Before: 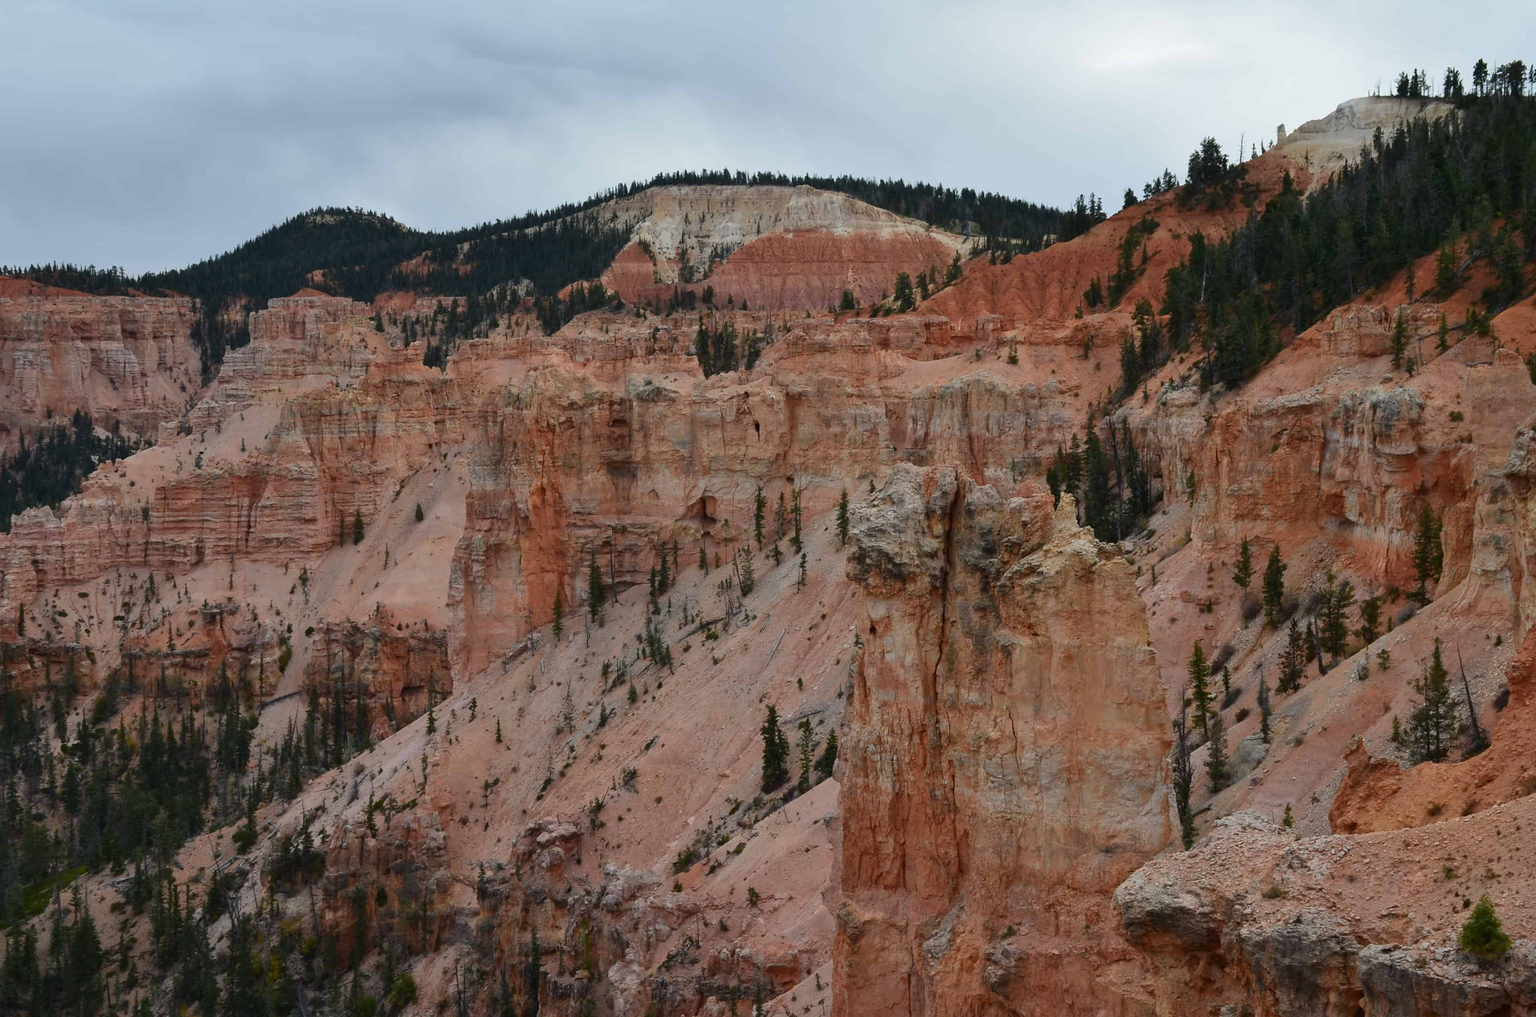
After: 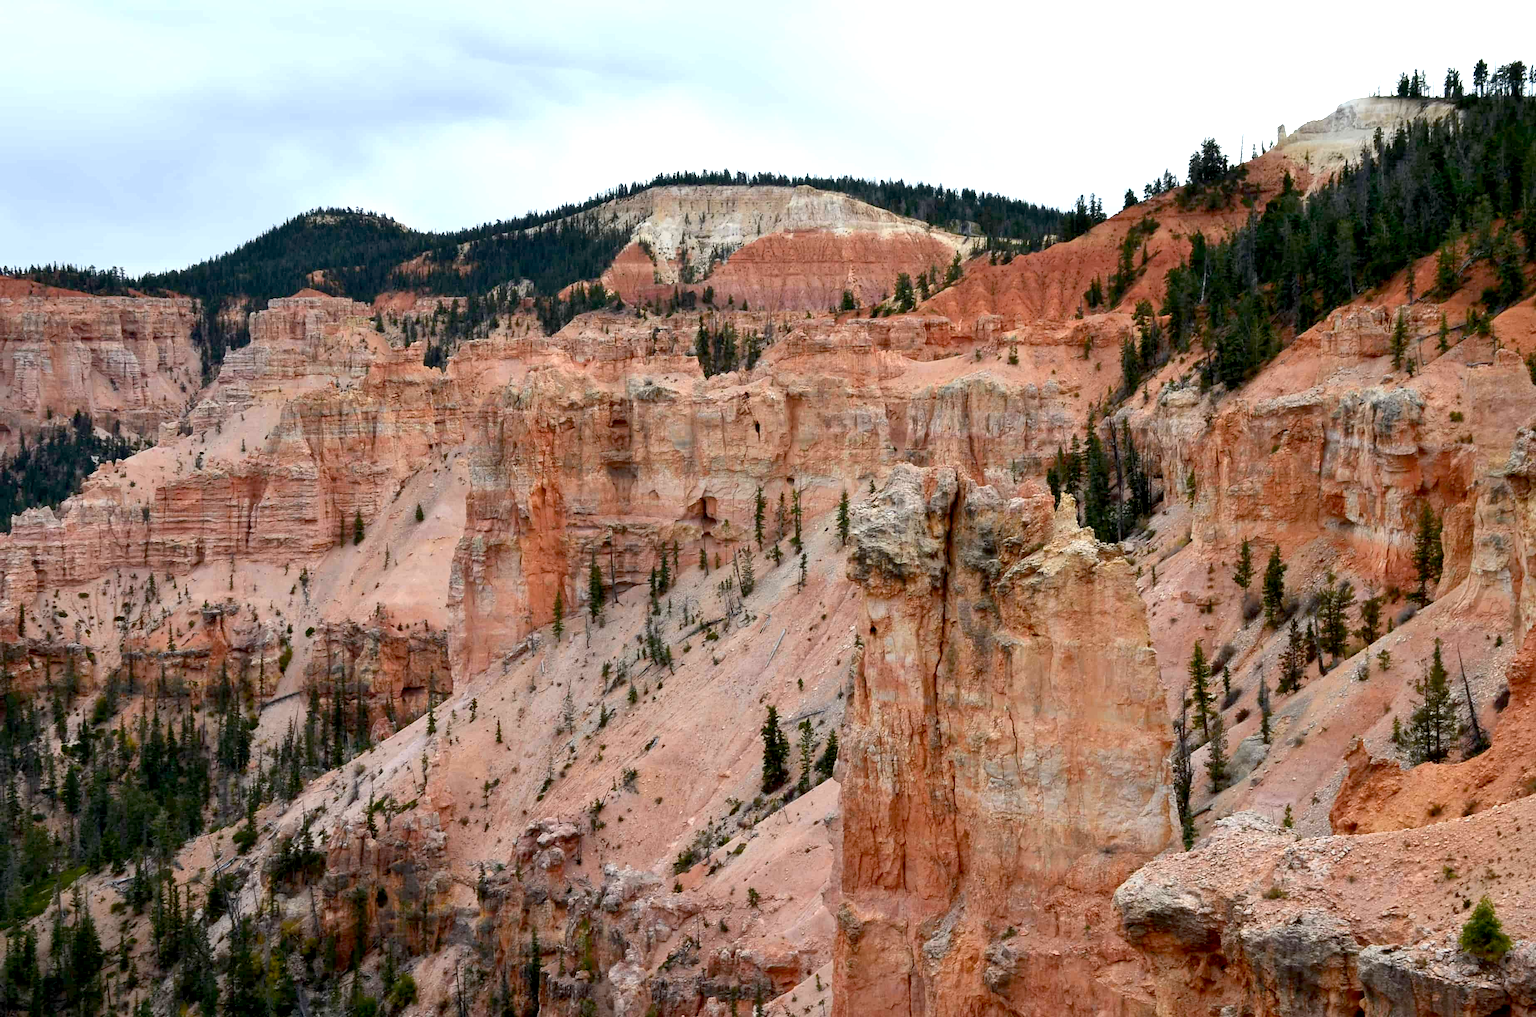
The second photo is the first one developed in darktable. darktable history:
exposure: black level correction 0.008, exposure 0.979 EV, compensate highlight preservation false
